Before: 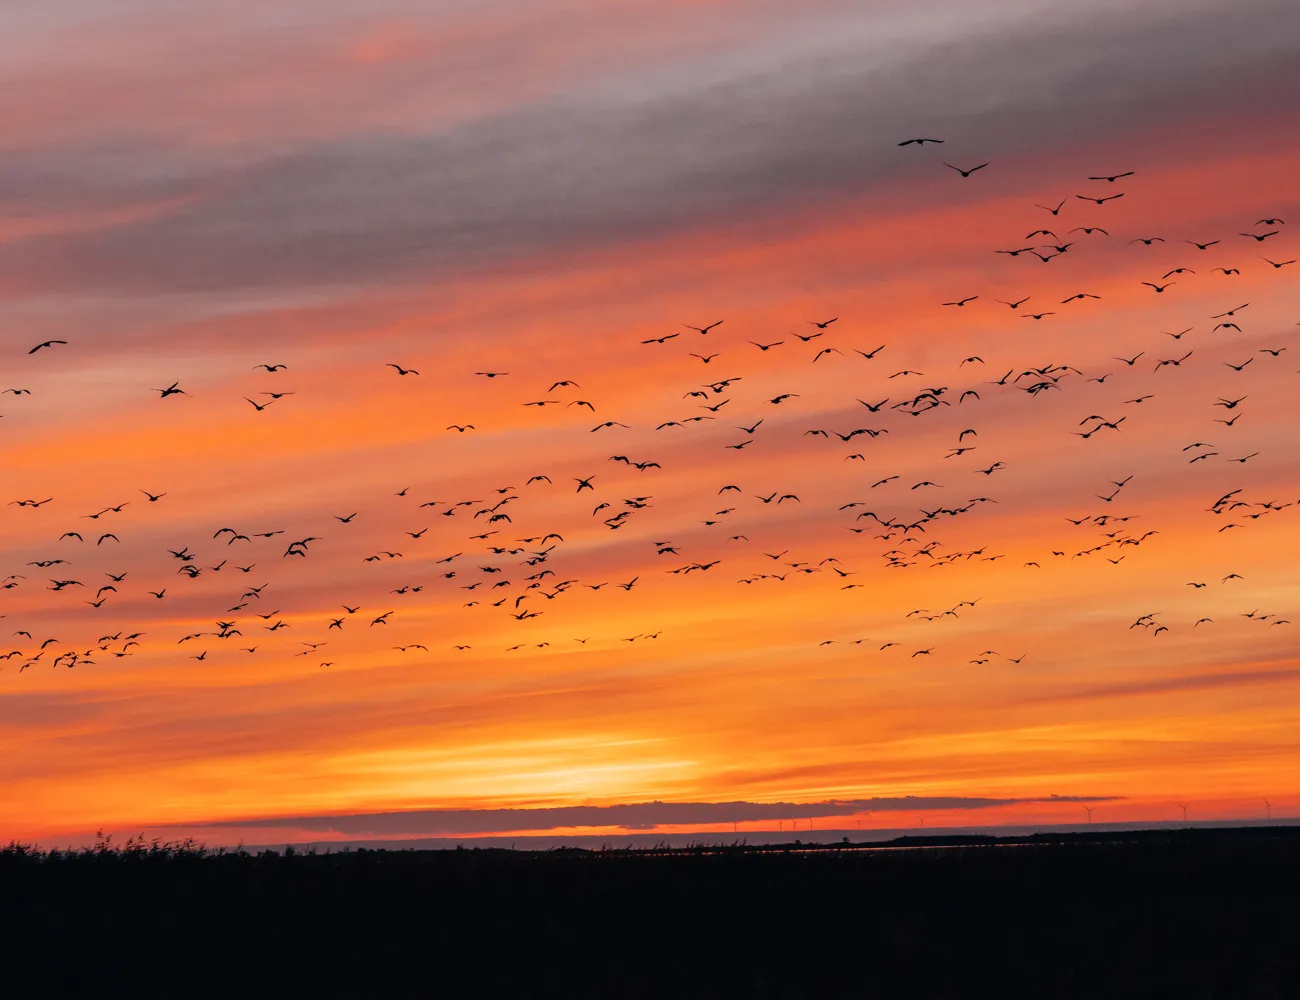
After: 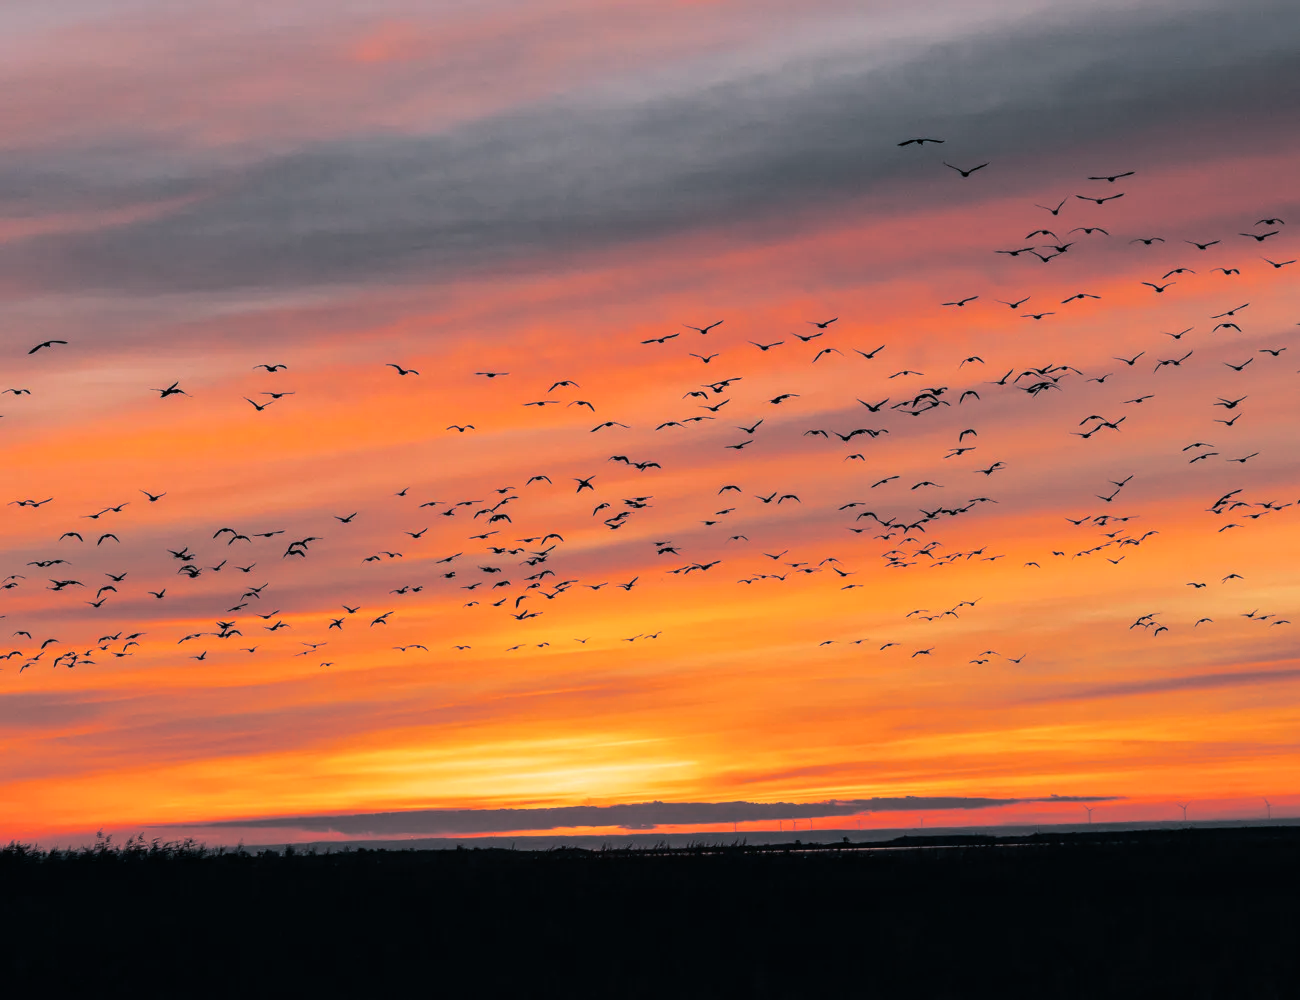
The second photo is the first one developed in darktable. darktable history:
split-toning: shadows › hue 205.2°, shadows › saturation 0.29, highlights › hue 50.4°, highlights › saturation 0.38, balance -49.9
color calibration: output R [1.003, 0.027, -0.041, 0], output G [-0.018, 1.043, -0.038, 0], output B [0.071, -0.086, 1.017, 0], illuminant as shot in camera, x 0.359, y 0.362, temperature 4570.54 K
contrast brightness saturation: contrast 0.15, brightness -0.01, saturation 0.1
